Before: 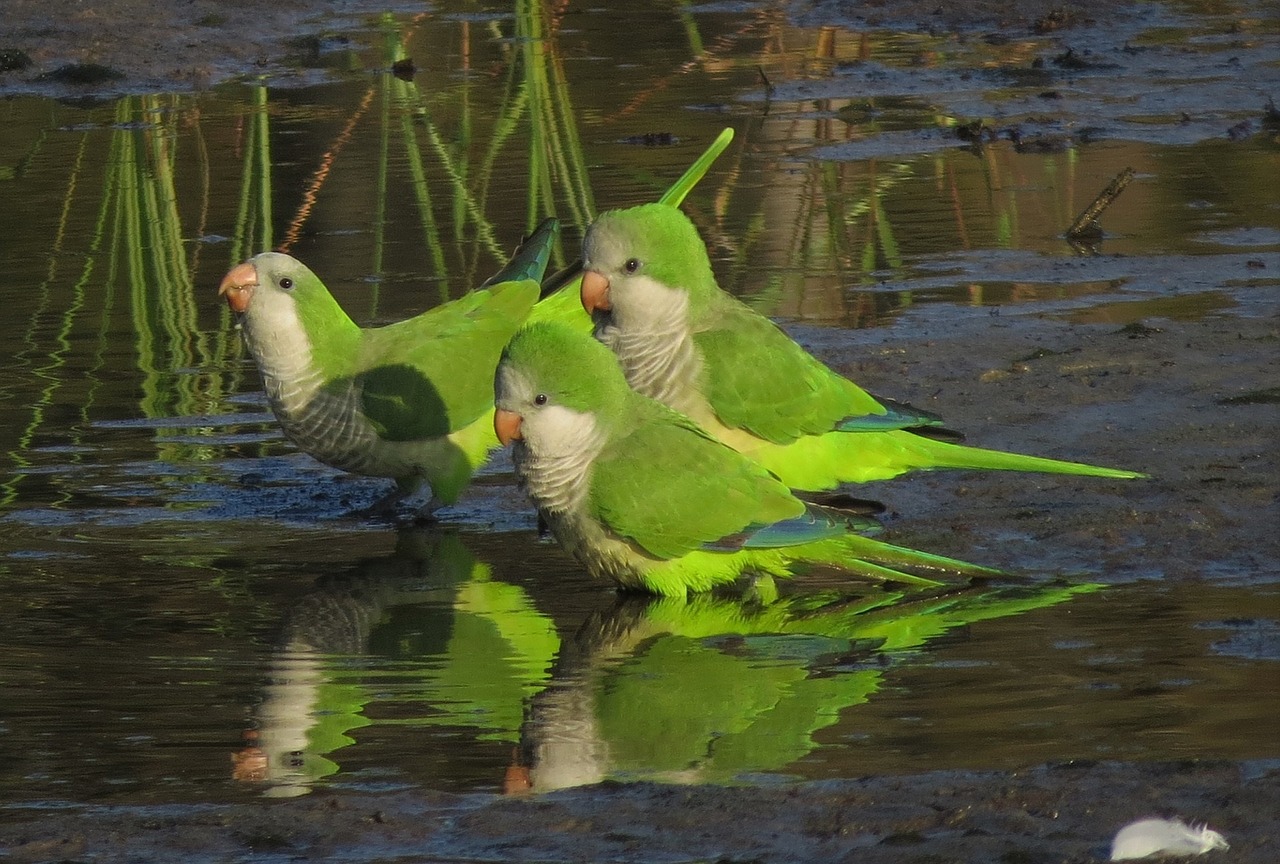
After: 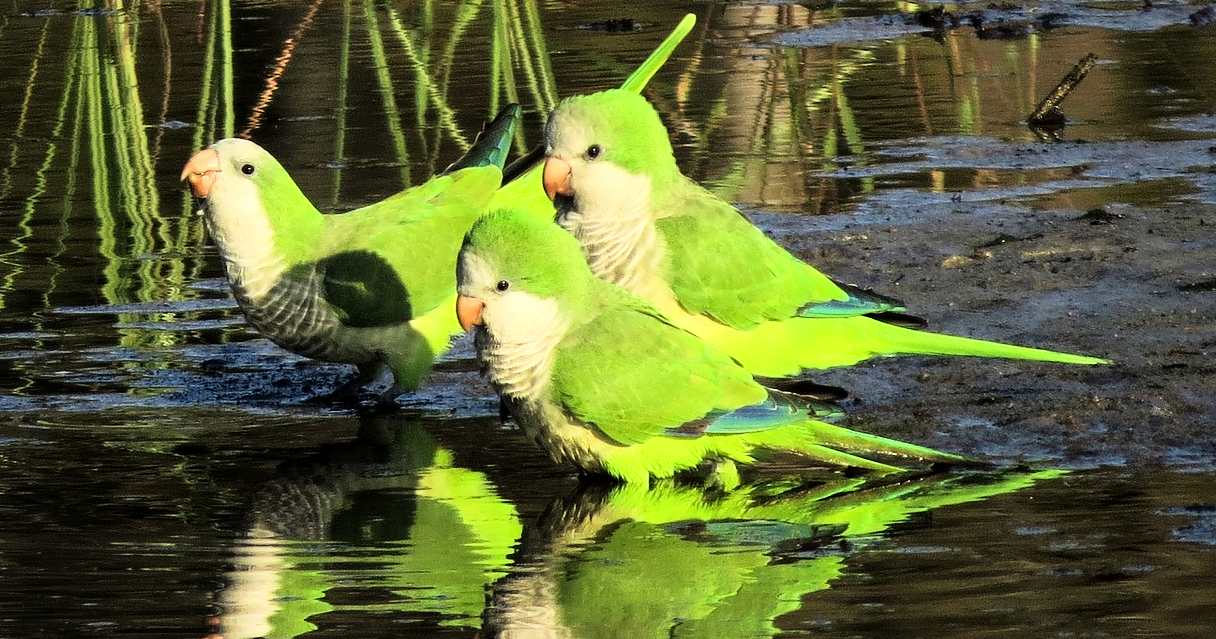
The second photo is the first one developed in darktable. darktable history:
rgb curve: curves: ch0 [(0, 0) (0.21, 0.15) (0.24, 0.21) (0.5, 0.75) (0.75, 0.96) (0.89, 0.99) (1, 1)]; ch1 [(0, 0.02) (0.21, 0.13) (0.25, 0.2) (0.5, 0.67) (0.75, 0.9) (0.89, 0.97) (1, 1)]; ch2 [(0, 0.02) (0.21, 0.13) (0.25, 0.2) (0.5, 0.67) (0.75, 0.9) (0.89, 0.97) (1, 1)], compensate middle gray true
velvia: strength 15%
crop and rotate: left 2.991%, top 13.302%, right 1.981%, bottom 12.636%
local contrast: mode bilateral grid, contrast 20, coarseness 50, detail 120%, midtone range 0.2
